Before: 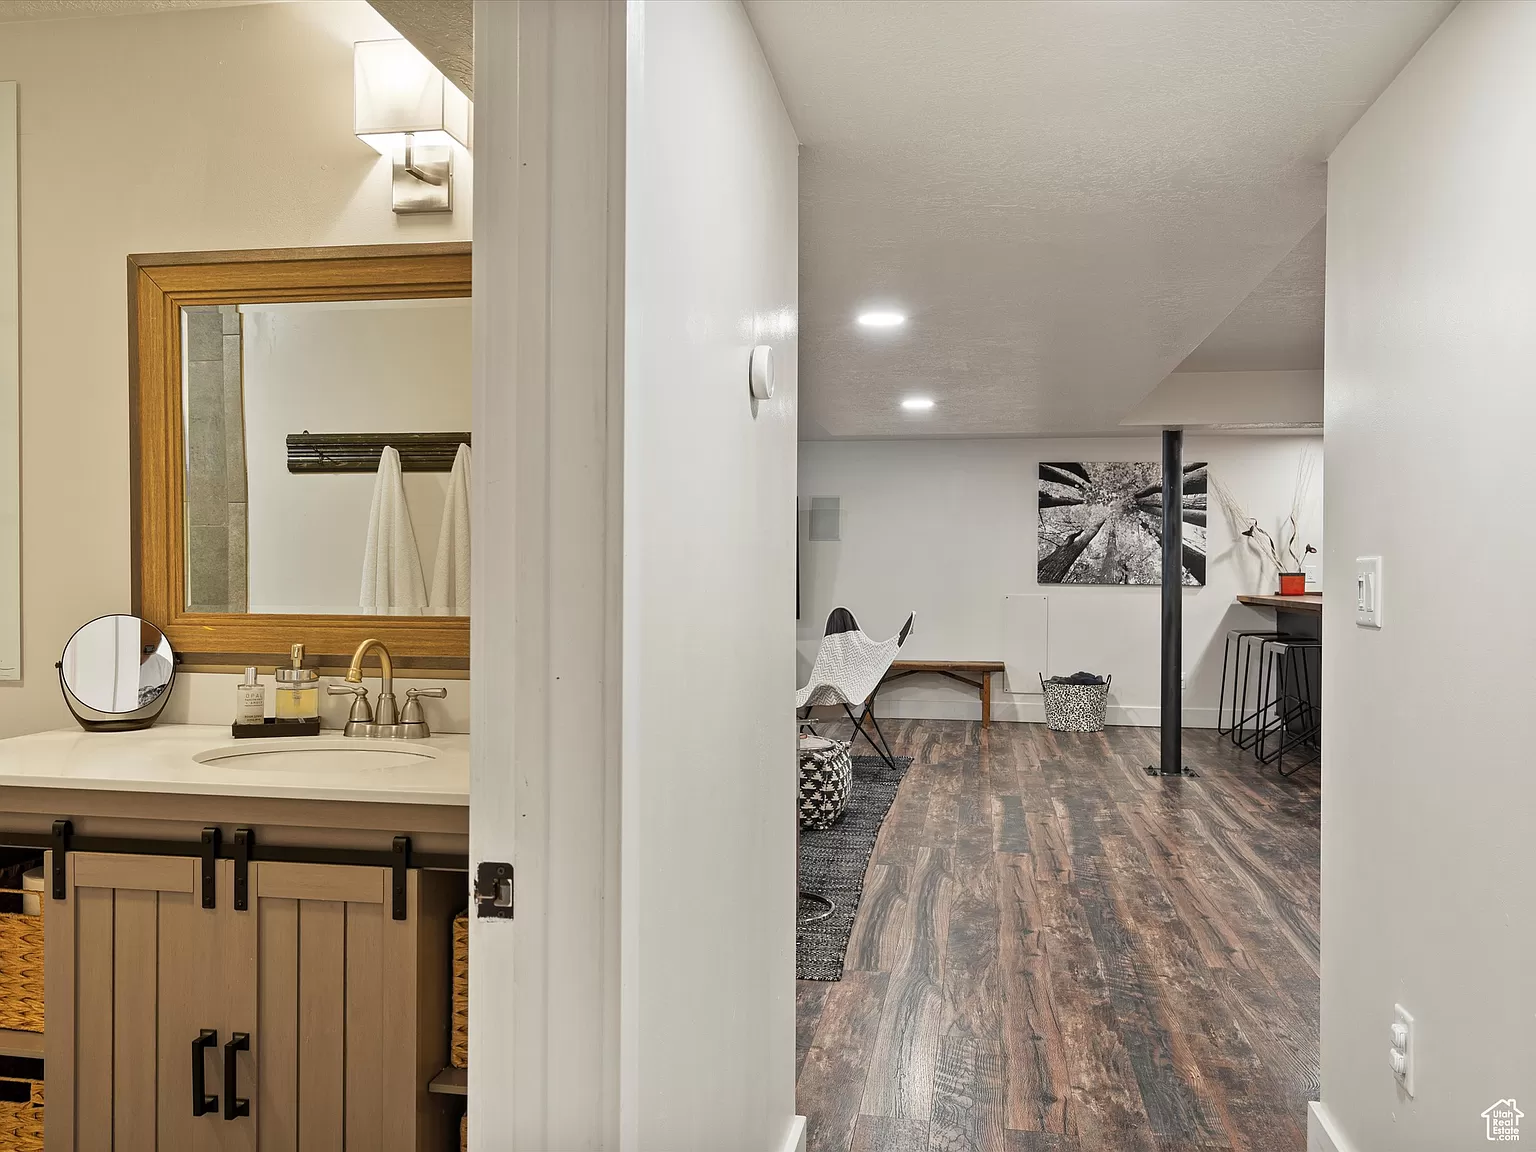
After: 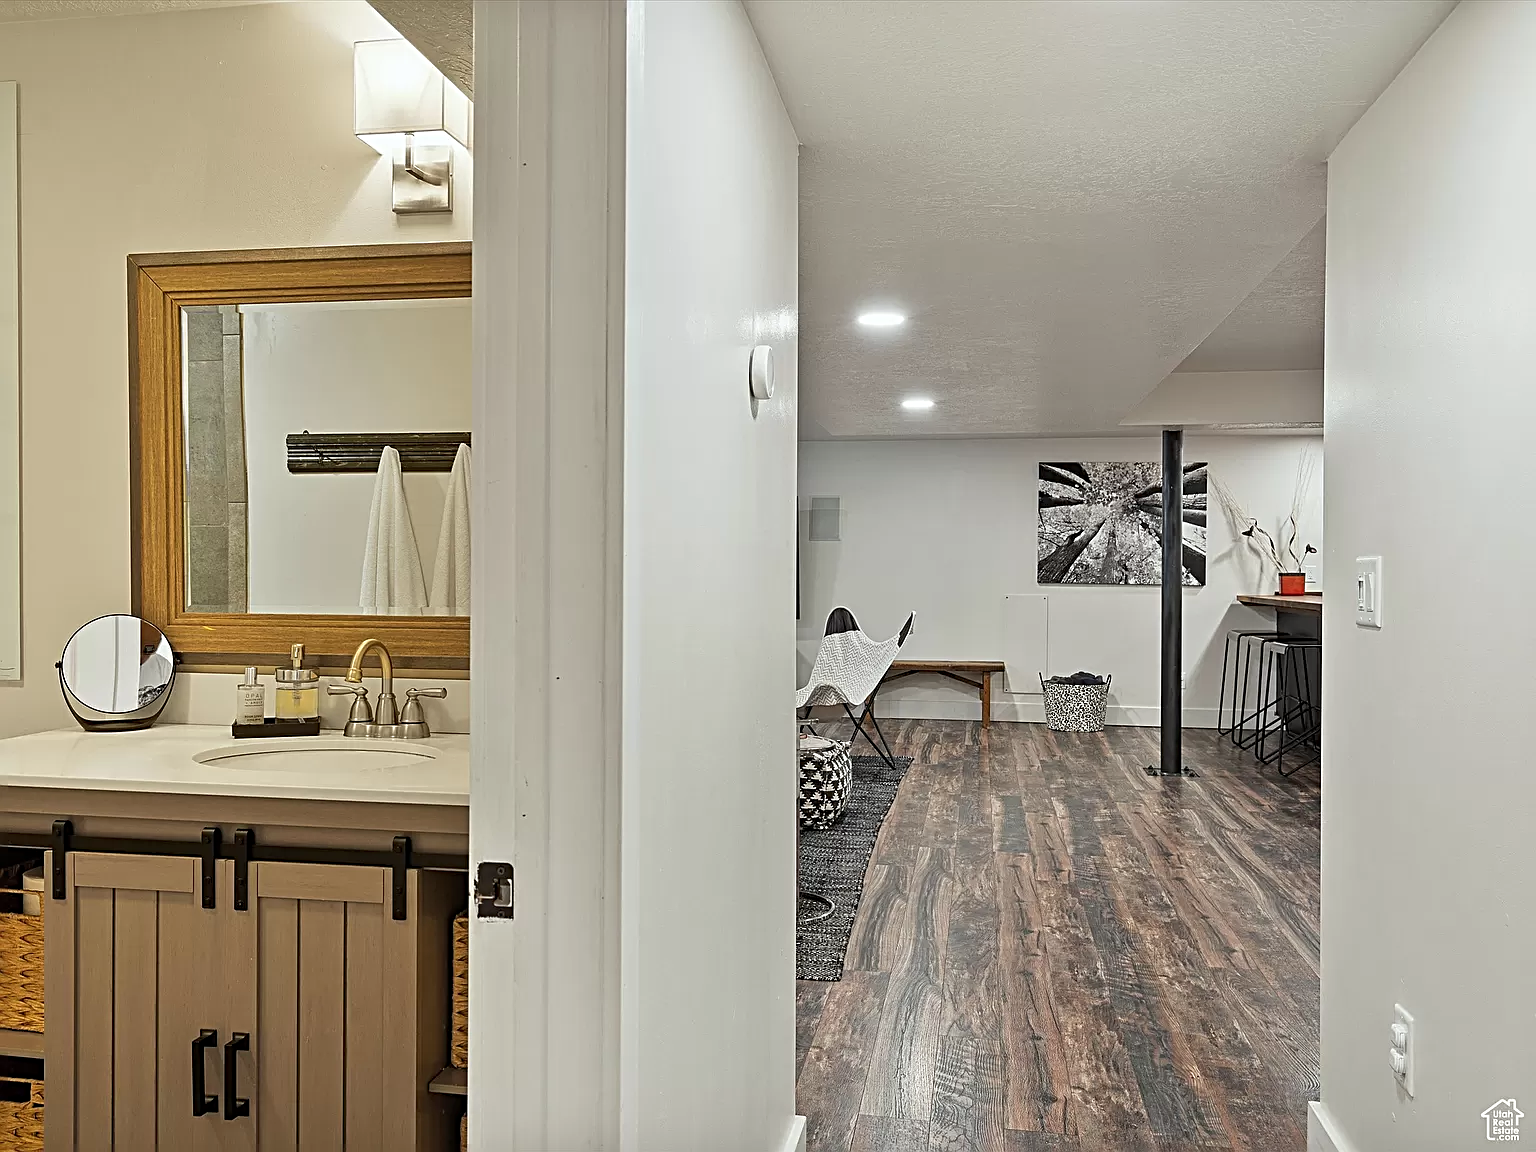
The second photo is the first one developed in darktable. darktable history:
white balance: red 0.978, blue 0.999
sharpen: radius 3.119
